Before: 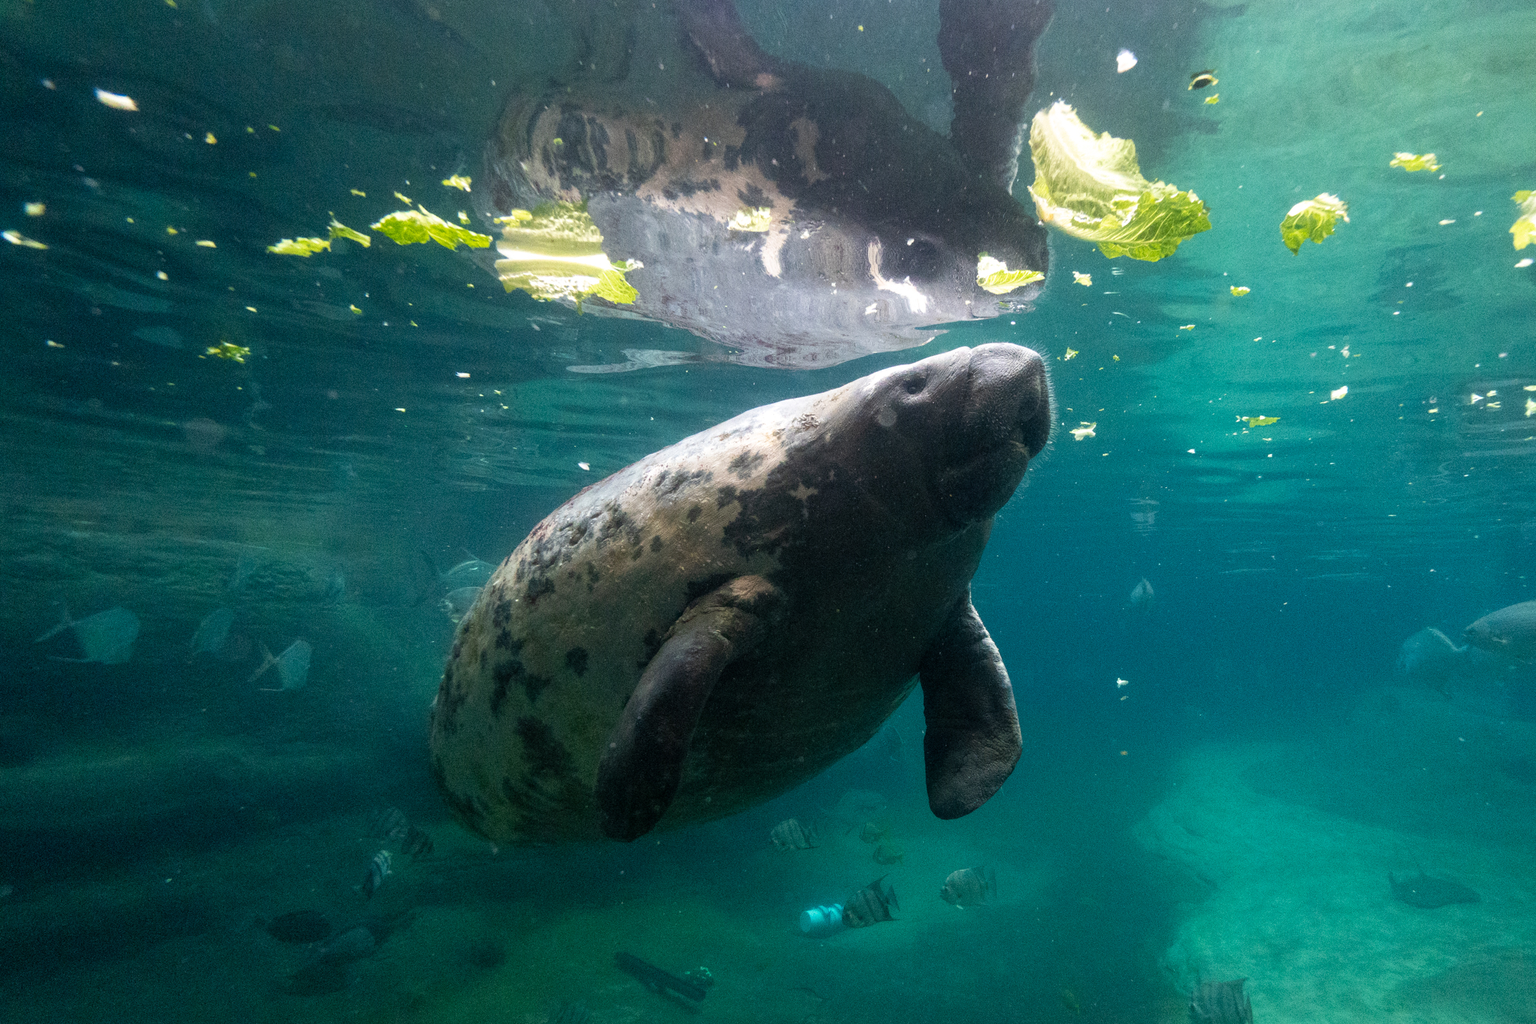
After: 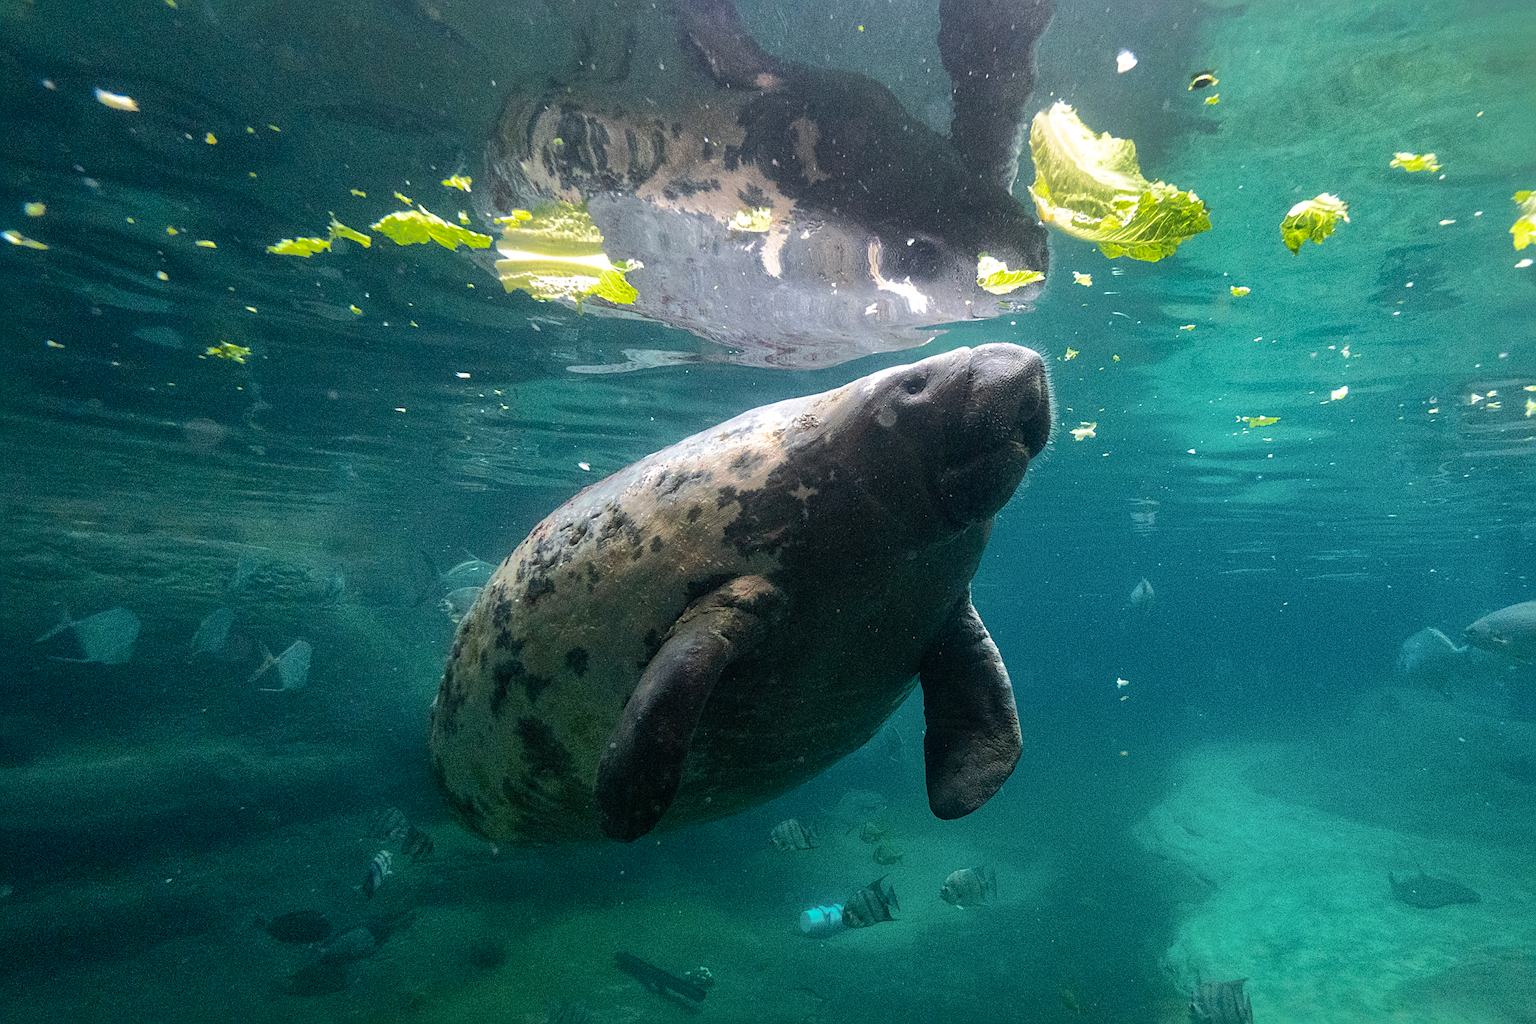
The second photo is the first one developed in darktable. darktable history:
shadows and highlights: shadows 37.99, highlights -76.23
sharpen: on, module defaults
contrast brightness saturation: contrast 0.244, brightness 0.088
